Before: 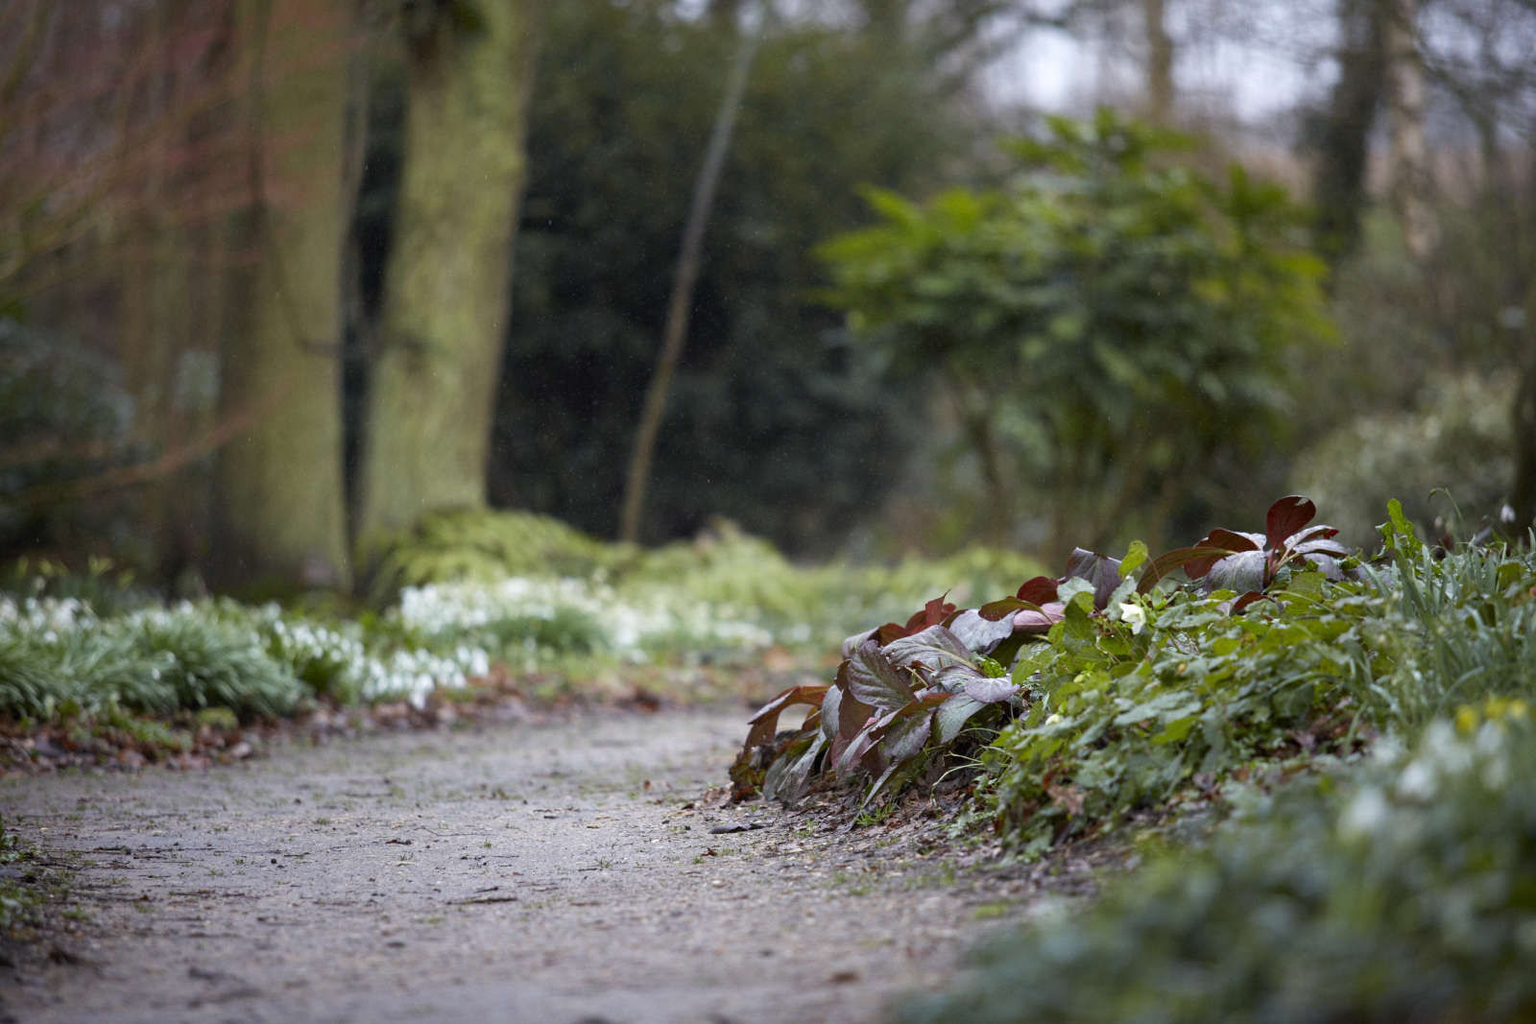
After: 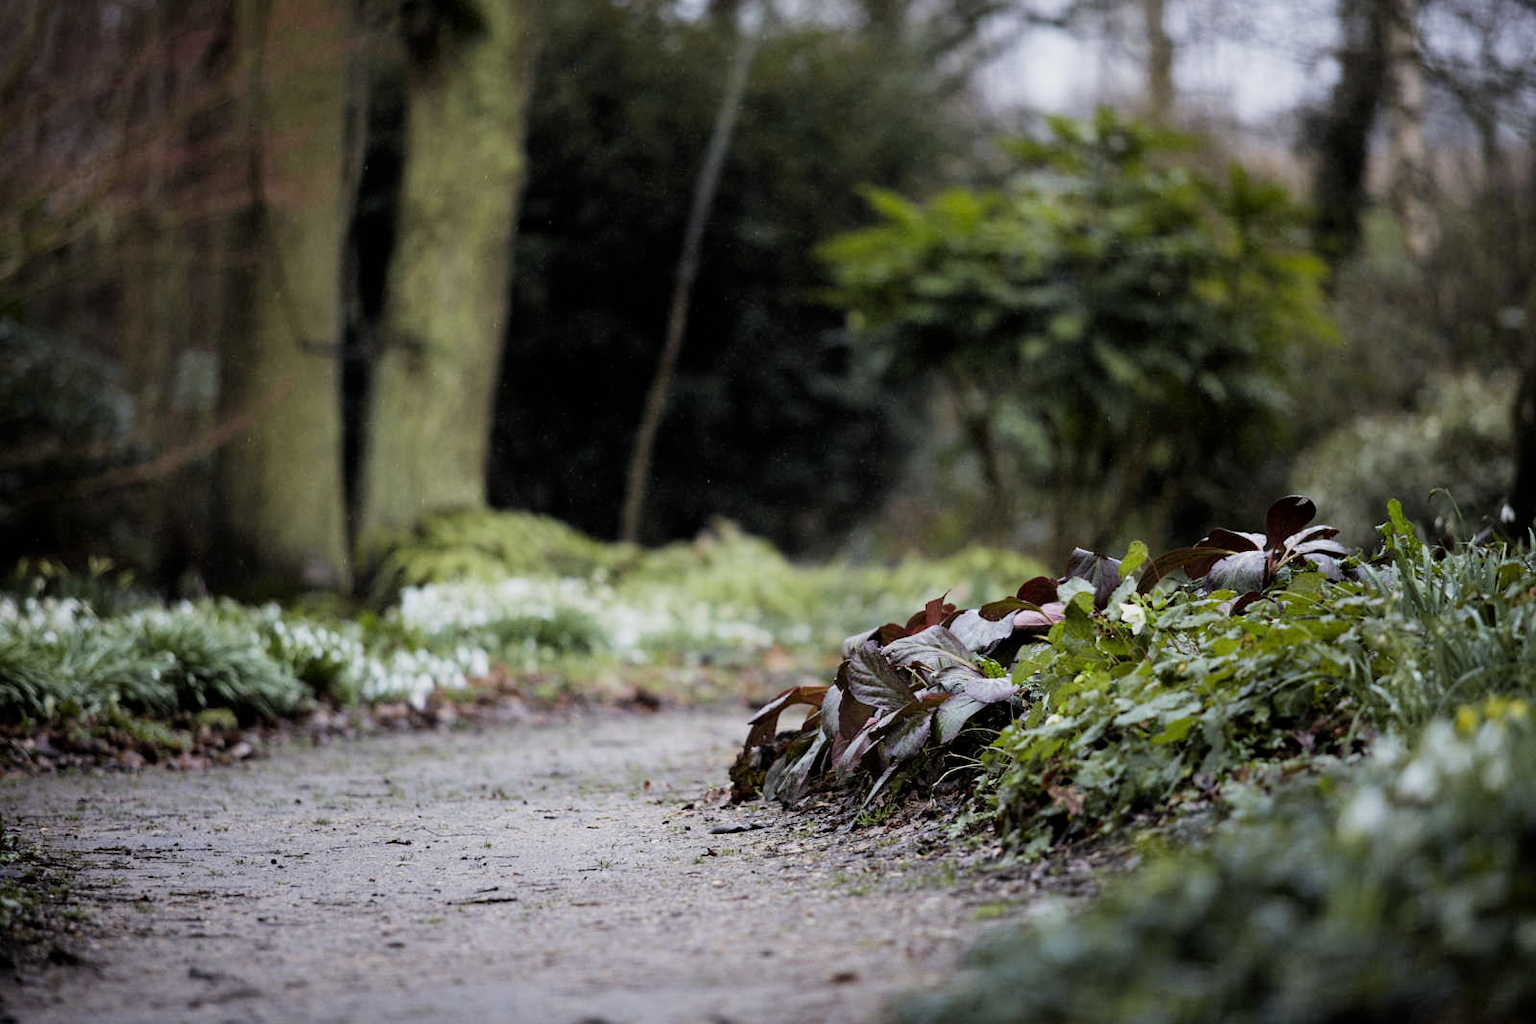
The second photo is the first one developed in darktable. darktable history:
filmic rgb: black relative exposure -5.06 EV, white relative exposure 3.55 EV, hardness 3.18, contrast 1.297, highlights saturation mix -49.54%
